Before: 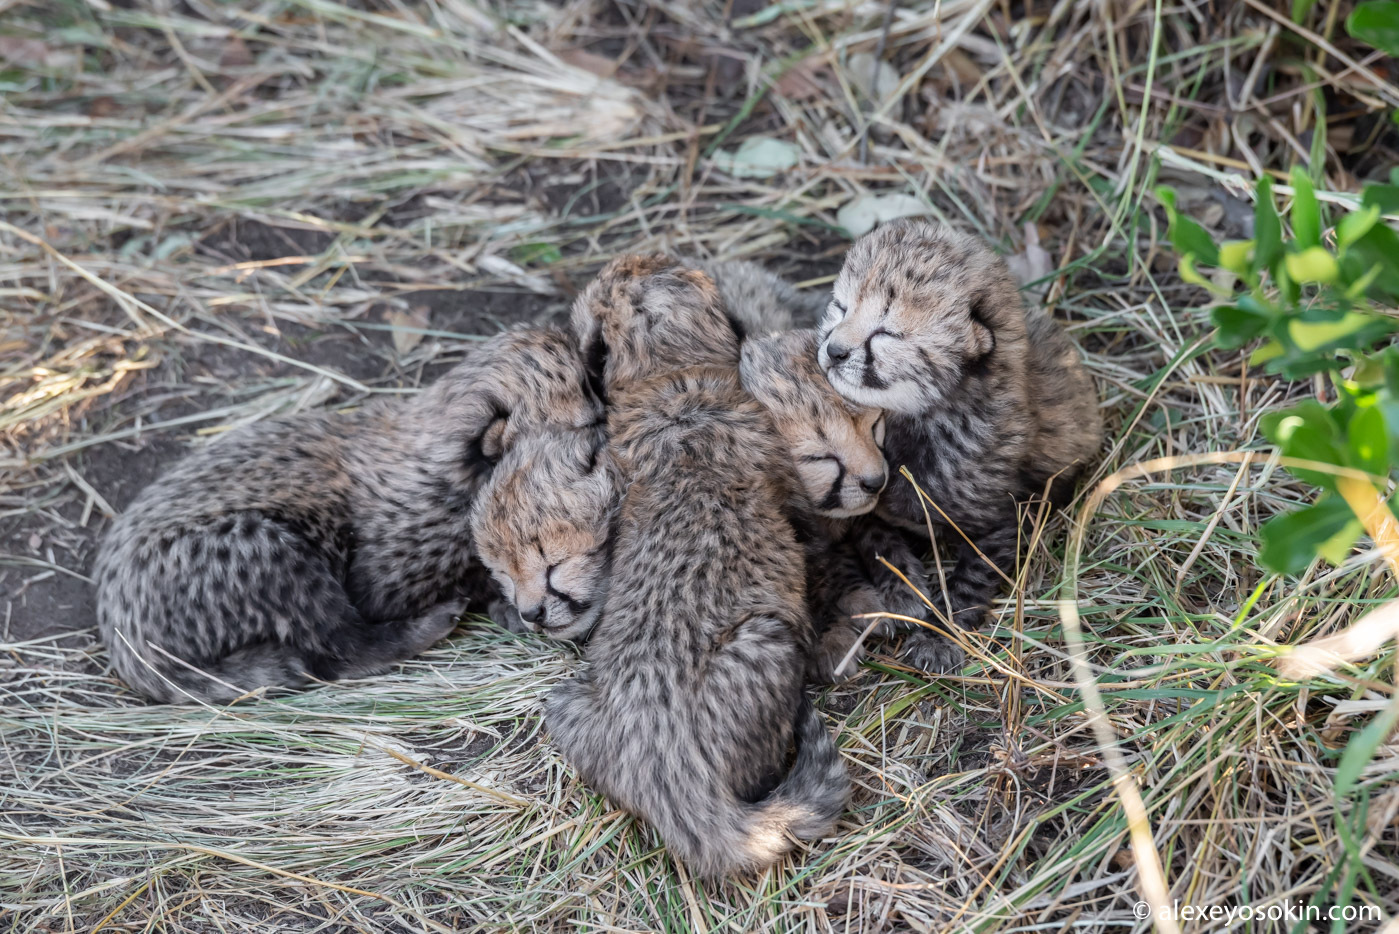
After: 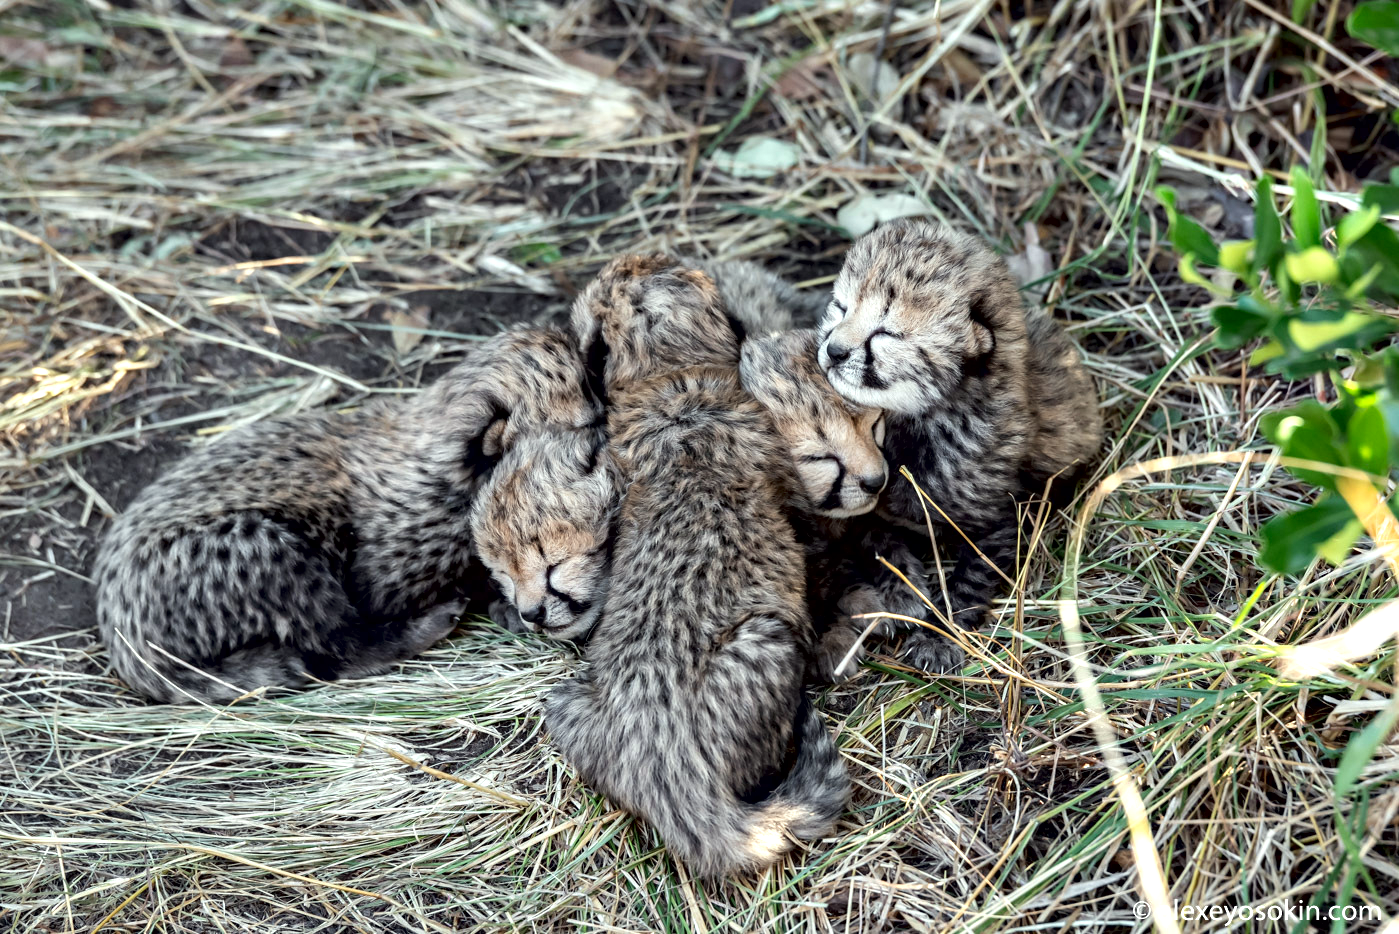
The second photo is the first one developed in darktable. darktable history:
contrast equalizer: octaves 7, y [[0.6 ×6], [0.55 ×6], [0 ×6], [0 ×6], [0 ×6]]
color correction: highlights a* -4.55, highlights b* 5.04, saturation 0.968
